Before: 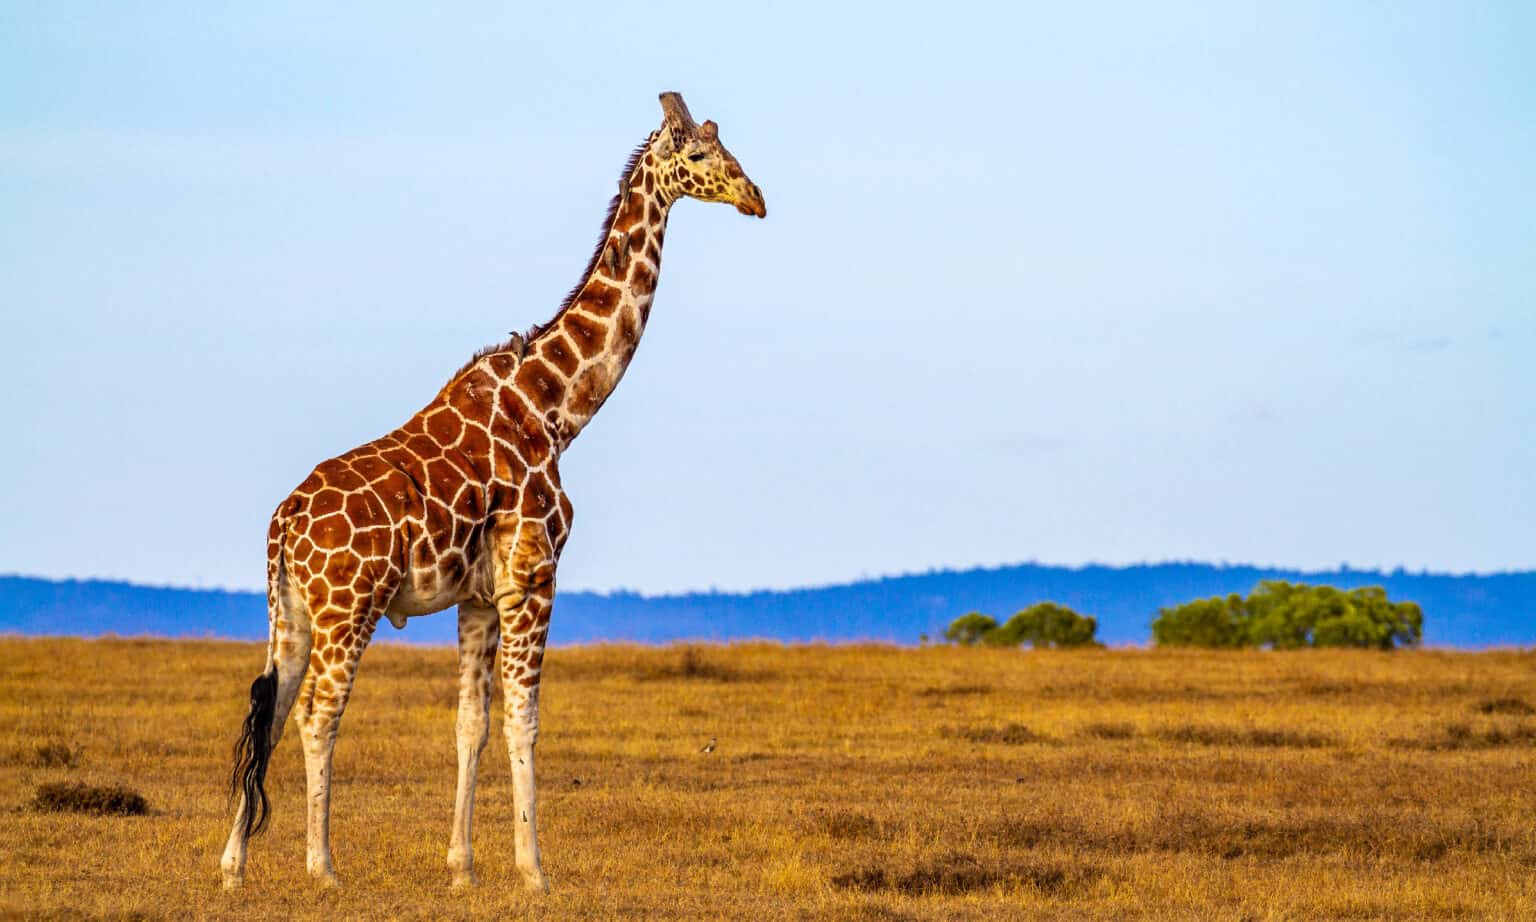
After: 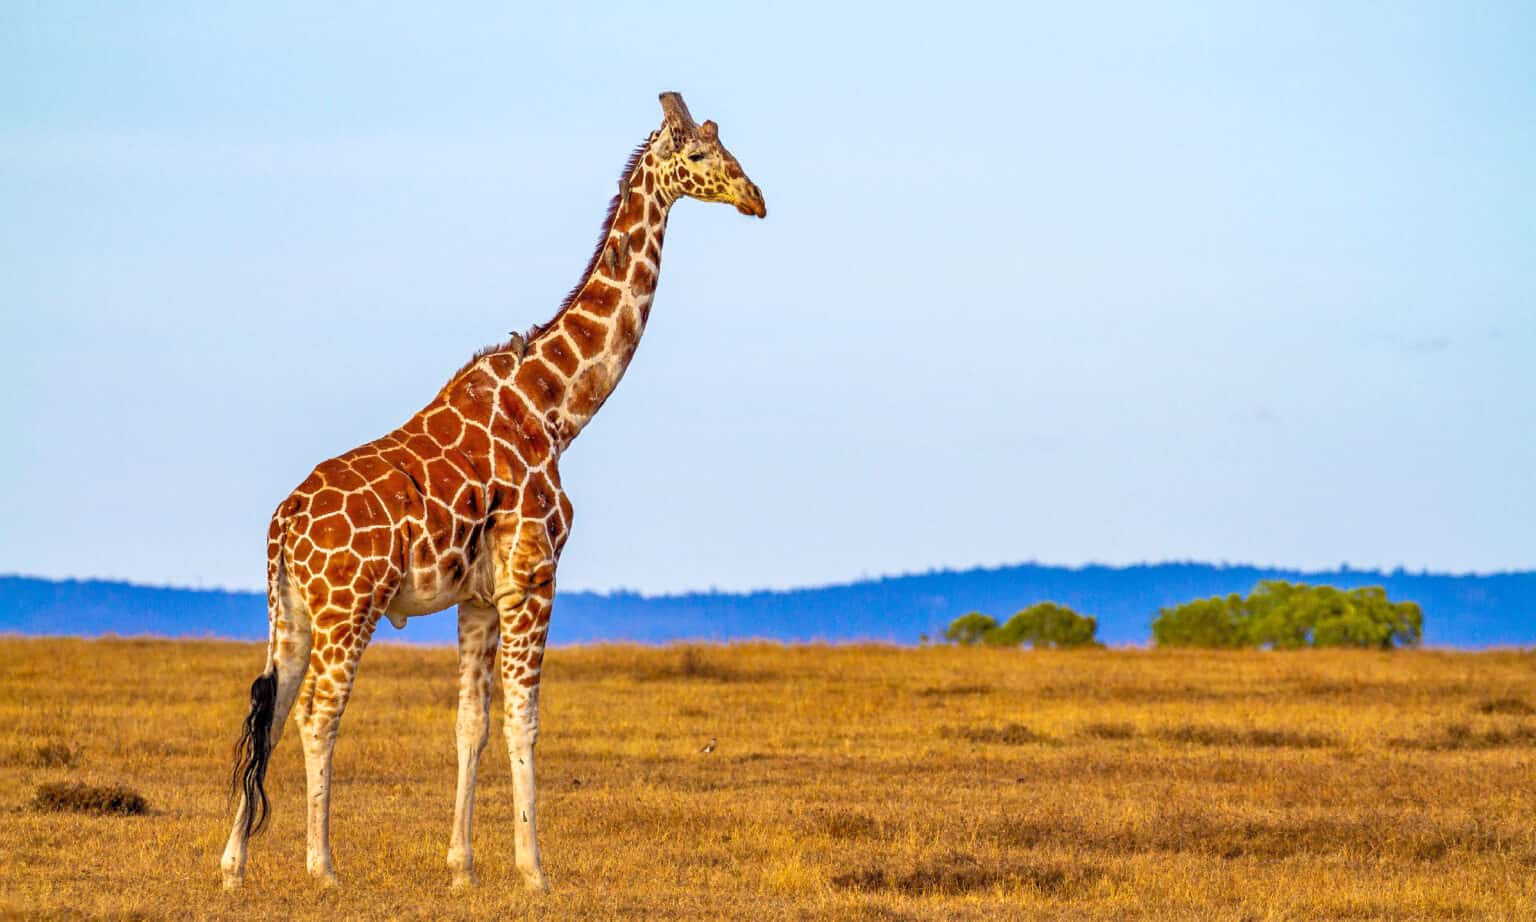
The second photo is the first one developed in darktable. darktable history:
tone equalizer: -7 EV 0.145 EV, -6 EV 0.637 EV, -5 EV 1.16 EV, -4 EV 1.33 EV, -3 EV 1.14 EV, -2 EV 0.6 EV, -1 EV 0.148 EV
